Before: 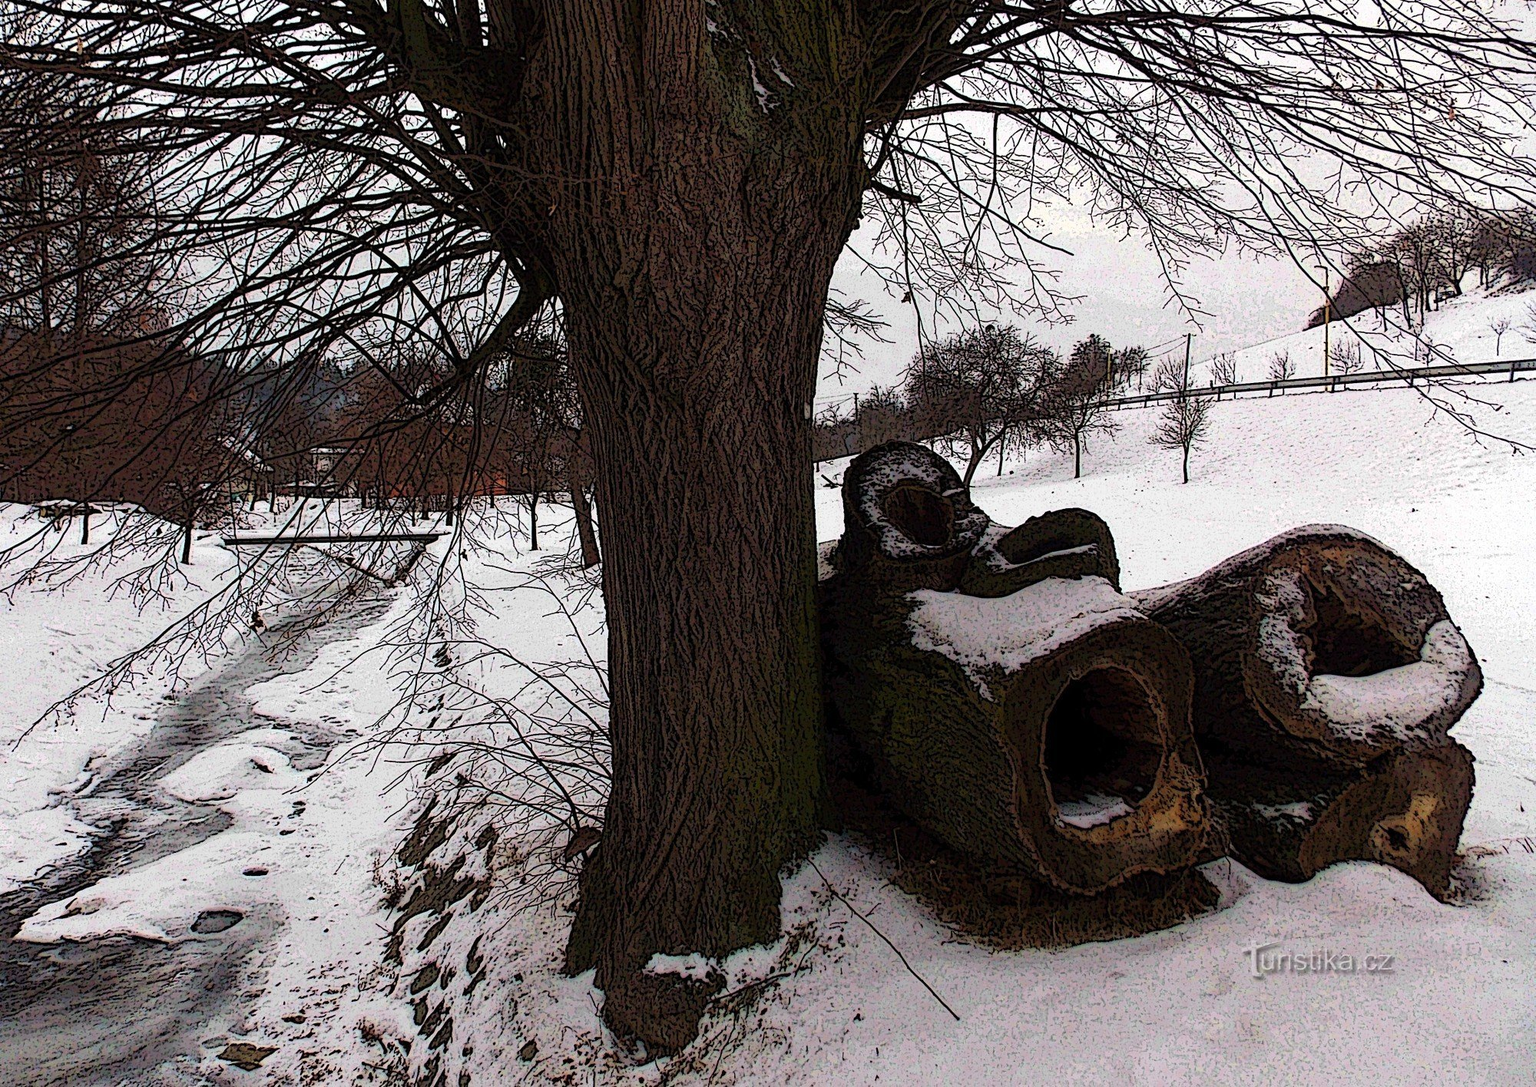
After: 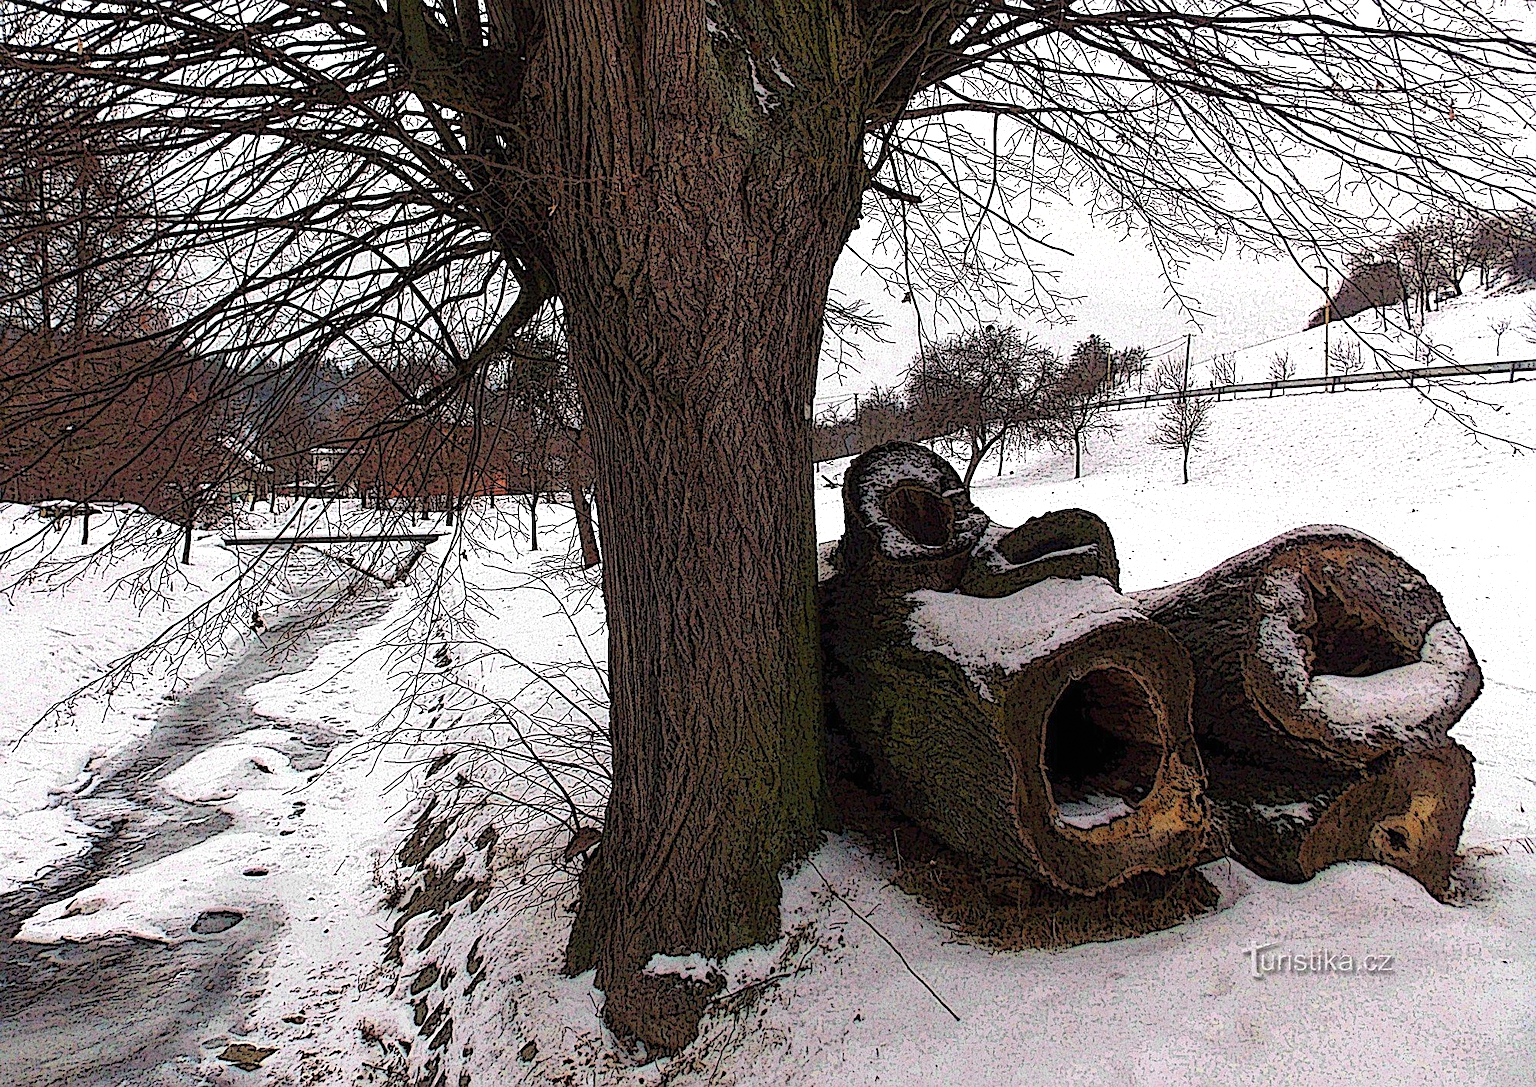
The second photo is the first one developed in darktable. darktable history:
sharpen: on, module defaults
grain: strength 49.07%
tone equalizer: -8 EV 0.25 EV, -7 EV 0.417 EV, -6 EV 0.417 EV, -5 EV 0.25 EV, -3 EV -0.25 EV, -2 EV -0.417 EV, -1 EV -0.417 EV, +0 EV -0.25 EV, edges refinement/feathering 500, mask exposure compensation -1.57 EV, preserve details guided filter
exposure: black level correction 0, exposure 0.7 EV, compensate exposure bias true, compensate highlight preservation false
